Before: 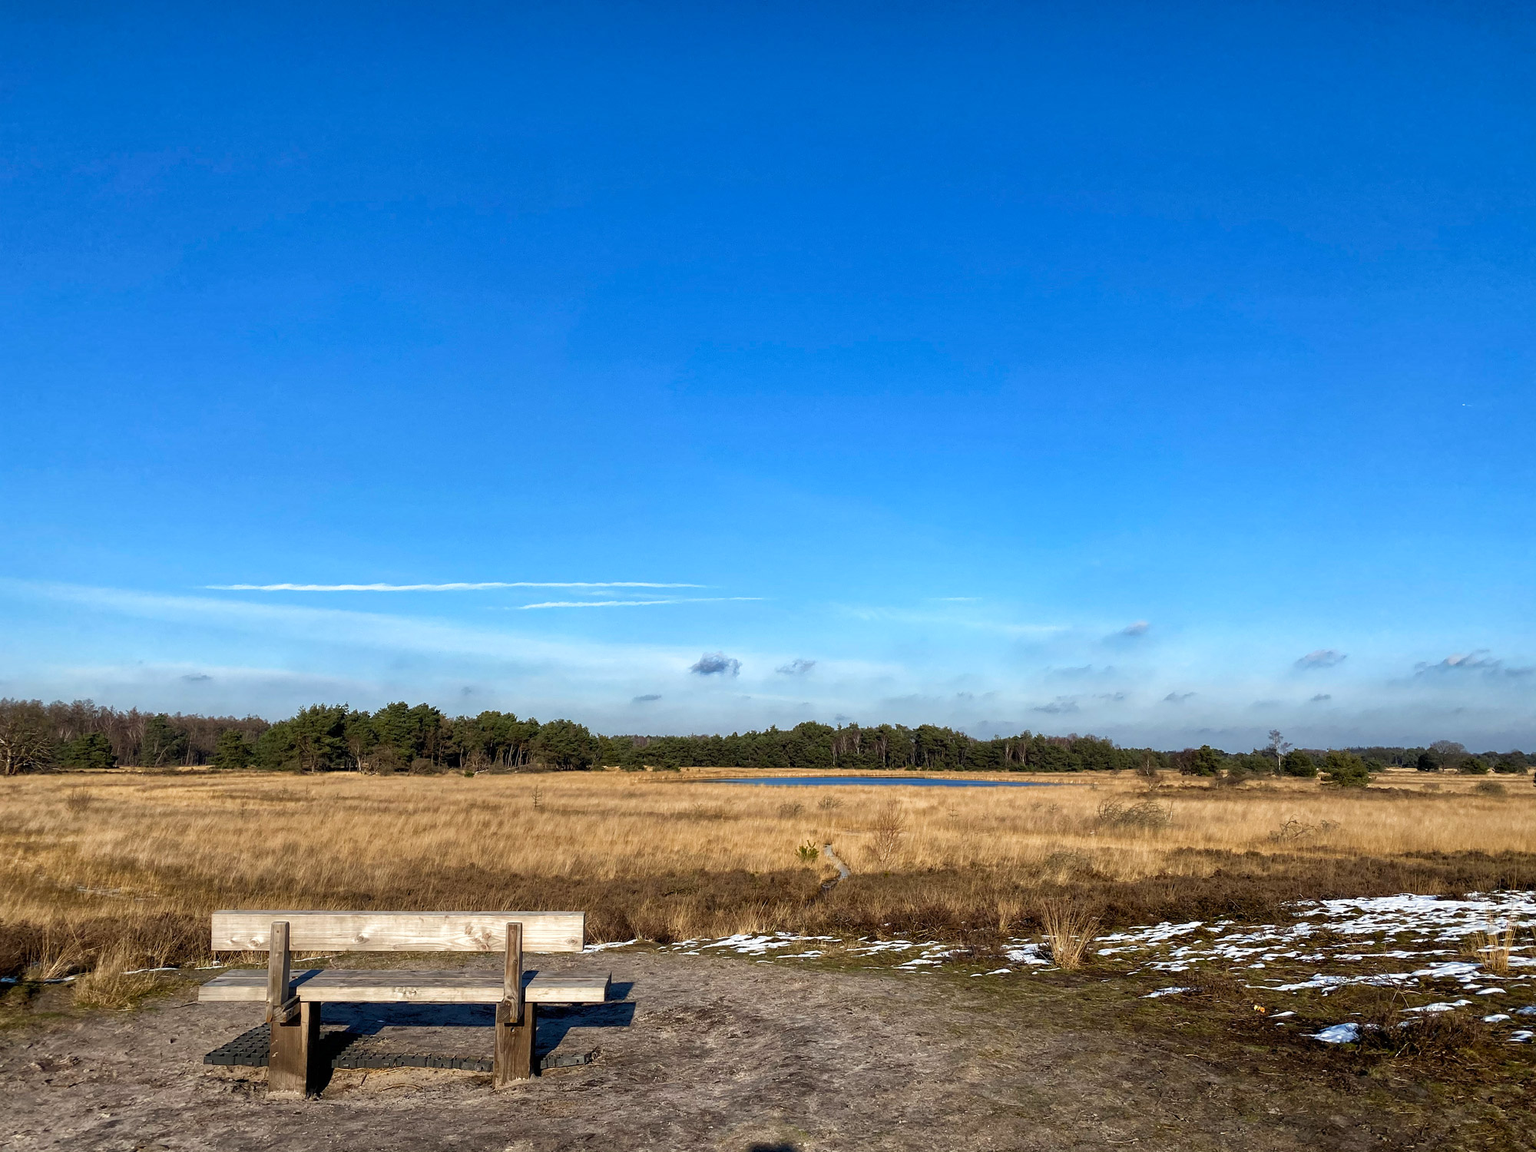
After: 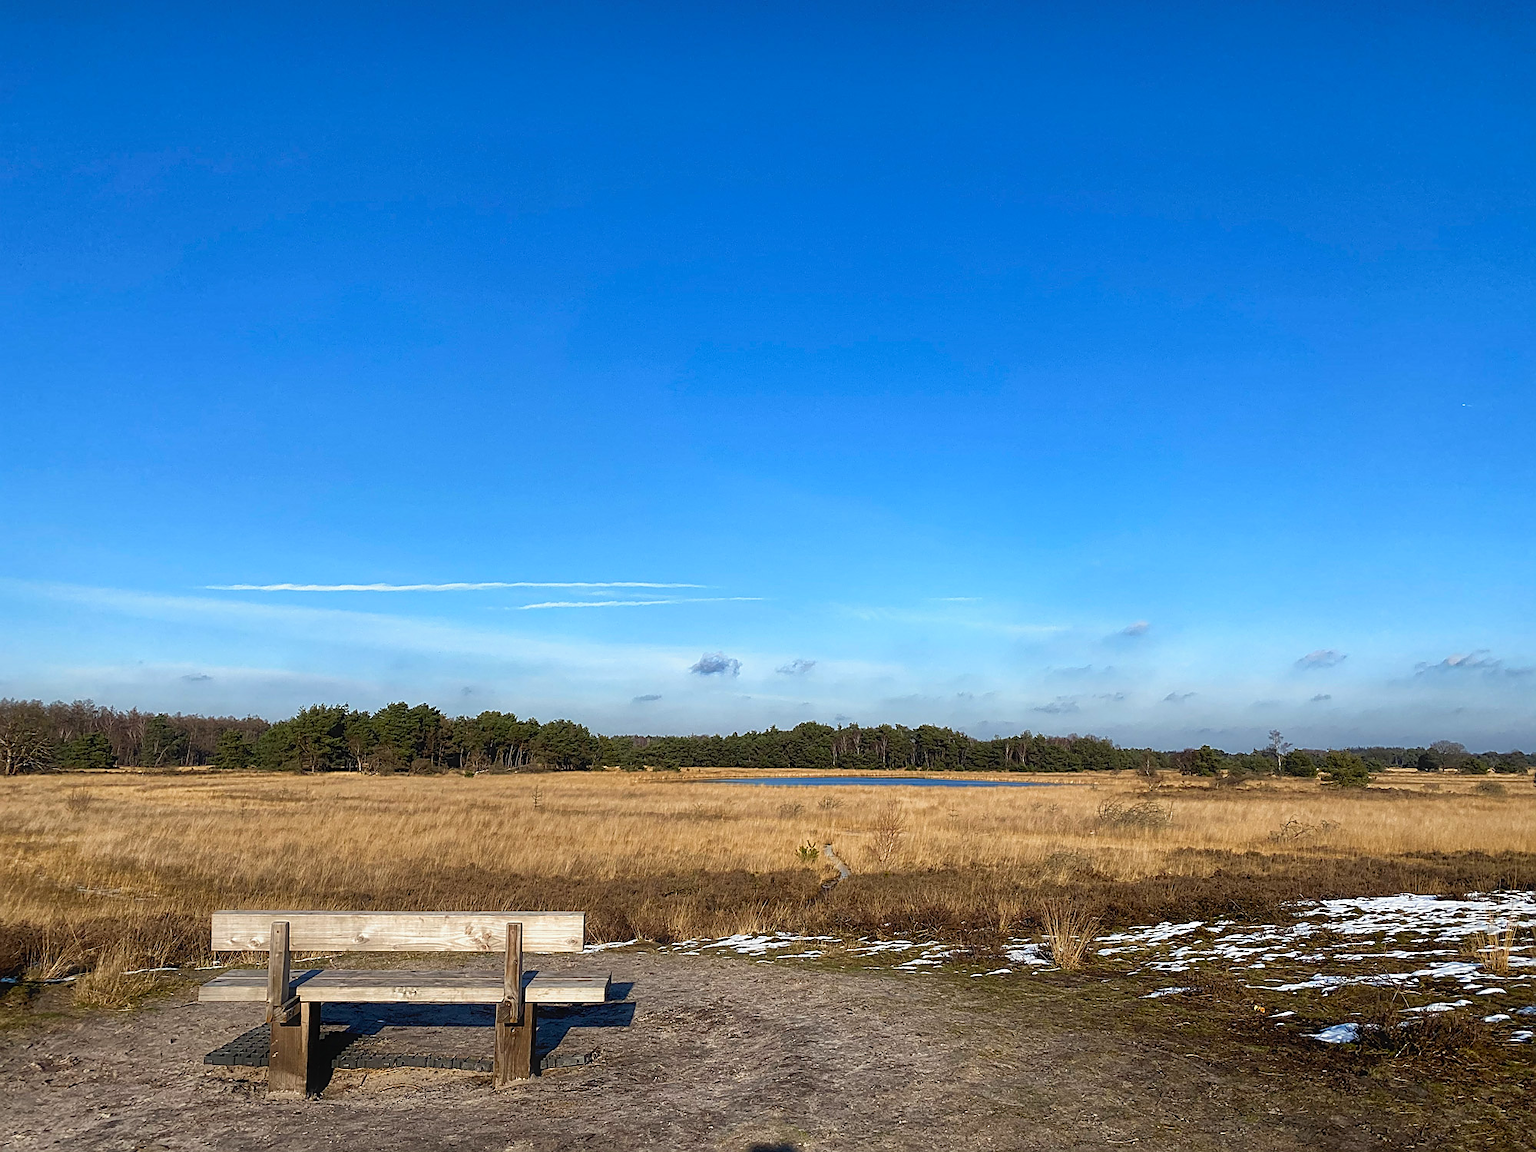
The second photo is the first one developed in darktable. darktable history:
contrast equalizer: octaves 7, y [[0.5, 0.496, 0.435, 0.435, 0.496, 0.5], [0.5 ×6], [0.5 ×6], [0 ×6], [0 ×6]]
sharpen: on, module defaults
